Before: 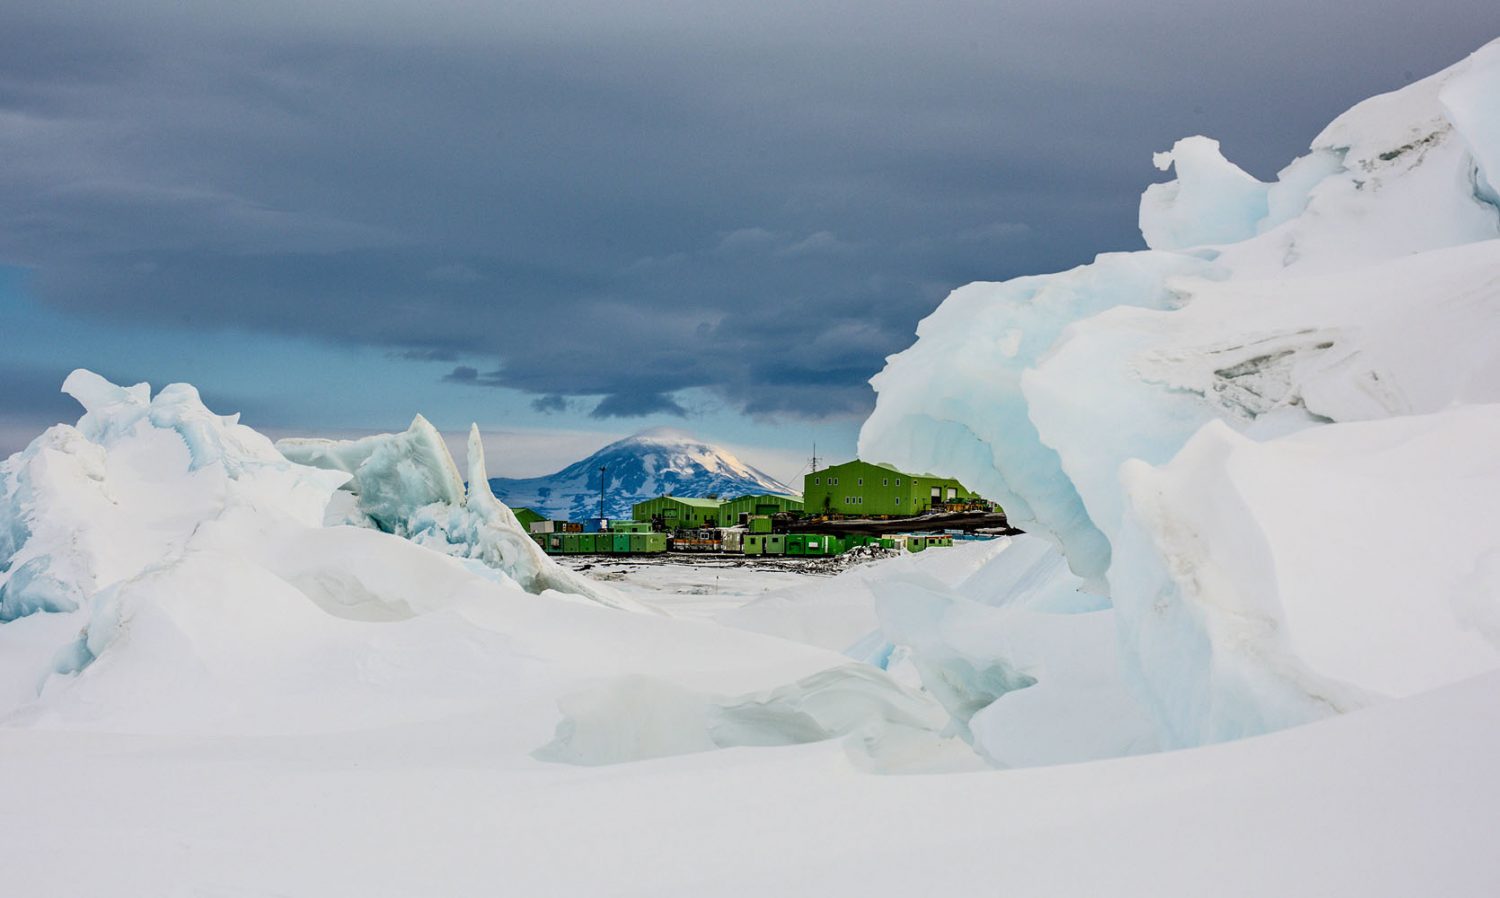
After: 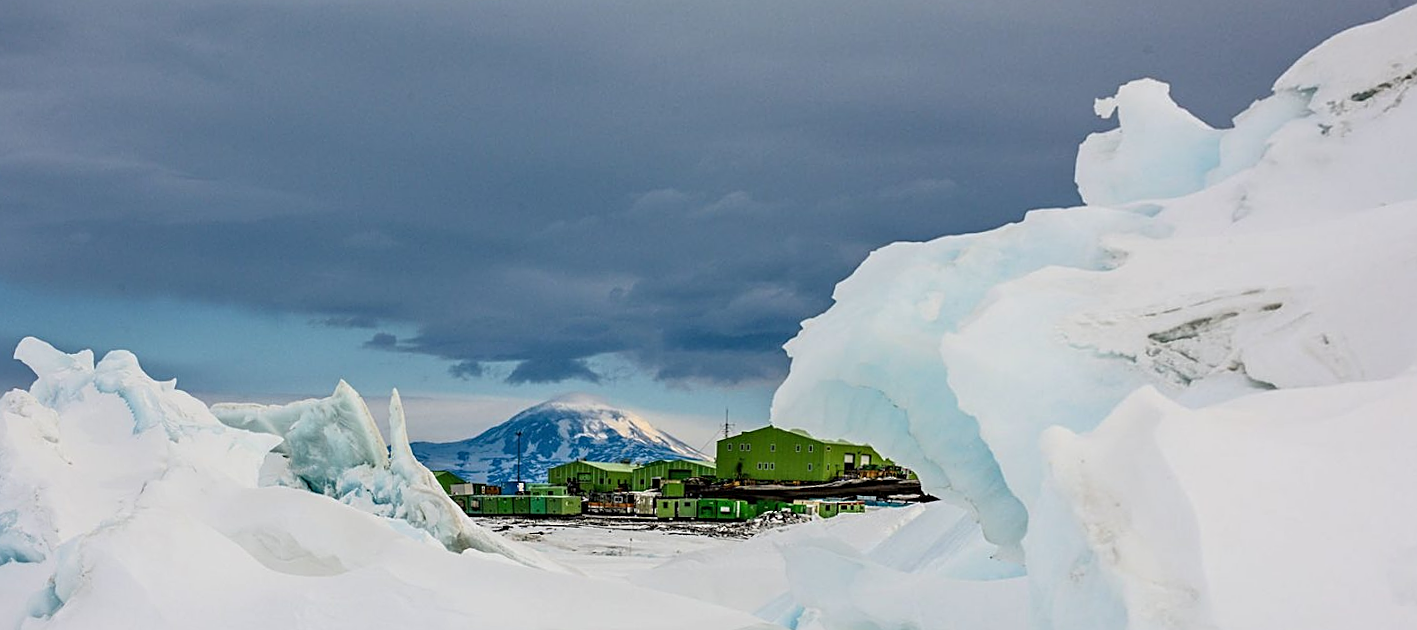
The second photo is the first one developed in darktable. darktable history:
sharpen: on, module defaults
rotate and perspective: rotation 0.062°, lens shift (vertical) 0.115, lens shift (horizontal) -0.133, crop left 0.047, crop right 0.94, crop top 0.061, crop bottom 0.94
crop: top 3.857%, bottom 21.132%
